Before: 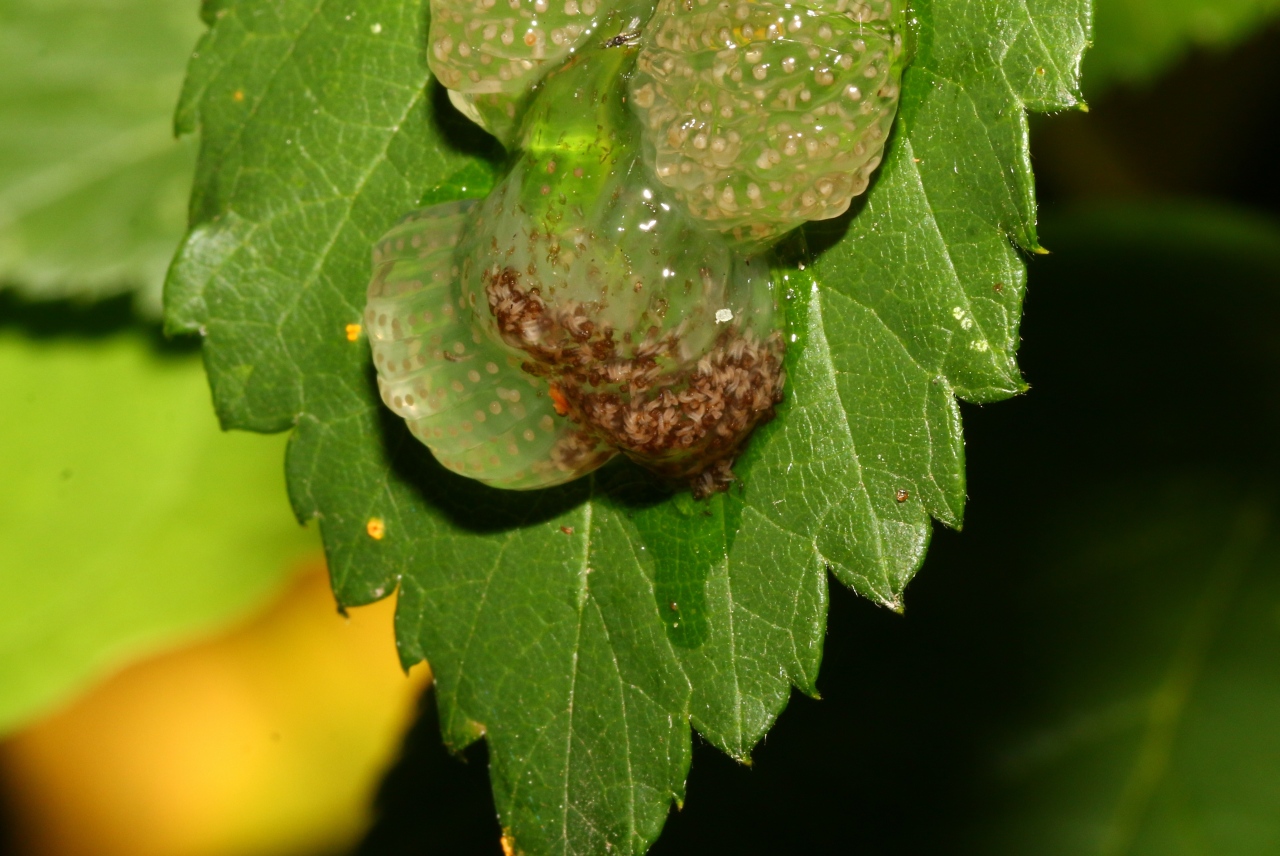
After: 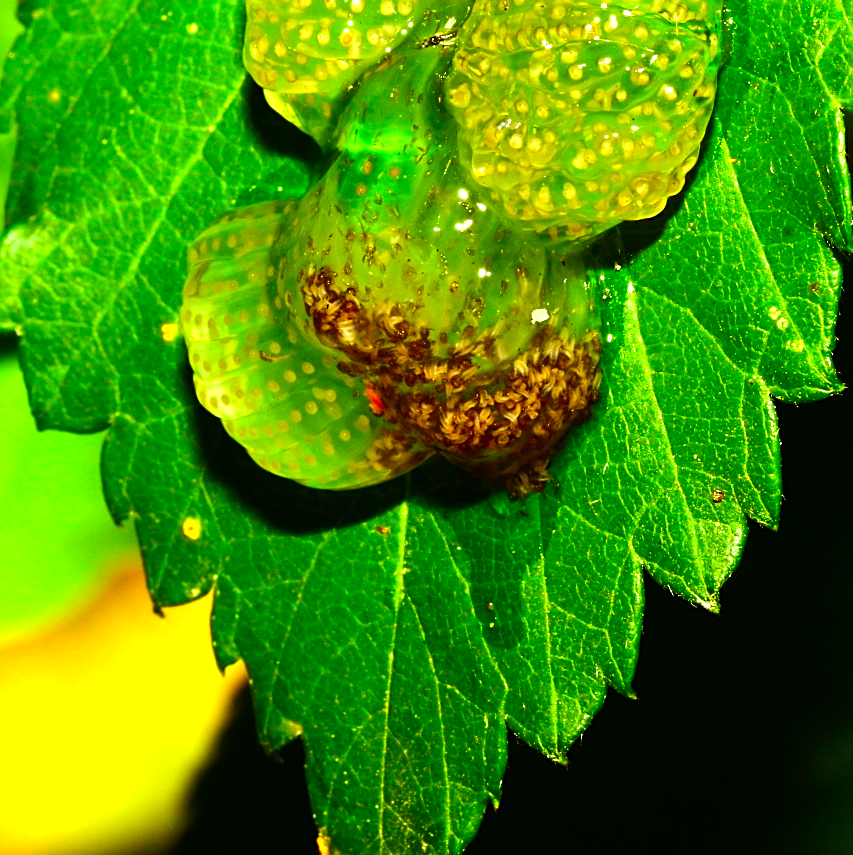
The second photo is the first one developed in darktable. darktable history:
crop and rotate: left 14.436%, right 18.898%
tone equalizer: -8 EV -1.08 EV, -7 EV -1.01 EV, -6 EV -0.867 EV, -5 EV -0.578 EV, -3 EV 0.578 EV, -2 EV 0.867 EV, -1 EV 1.01 EV, +0 EV 1.08 EV, edges refinement/feathering 500, mask exposure compensation -1.57 EV, preserve details no
exposure: exposure 0.161 EV, compensate highlight preservation false
sharpen: on, module defaults
color correction: highlights a* -10.77, highlights b* 9.8, saturation 1.72
